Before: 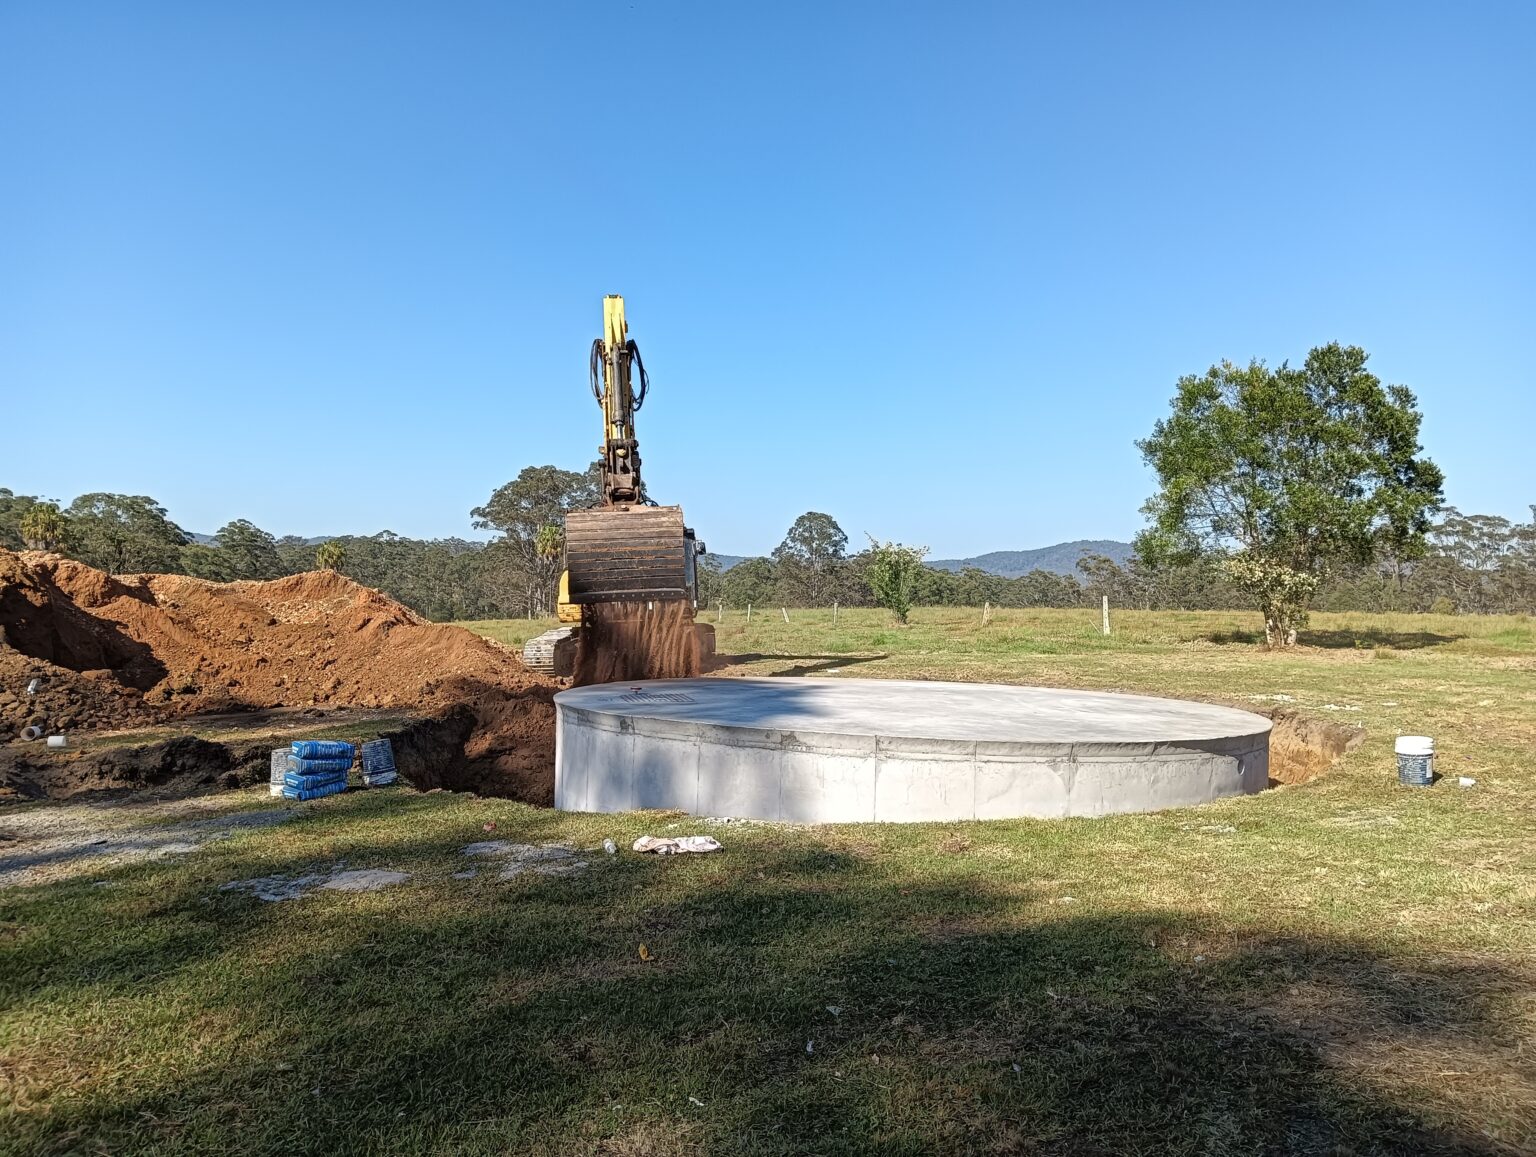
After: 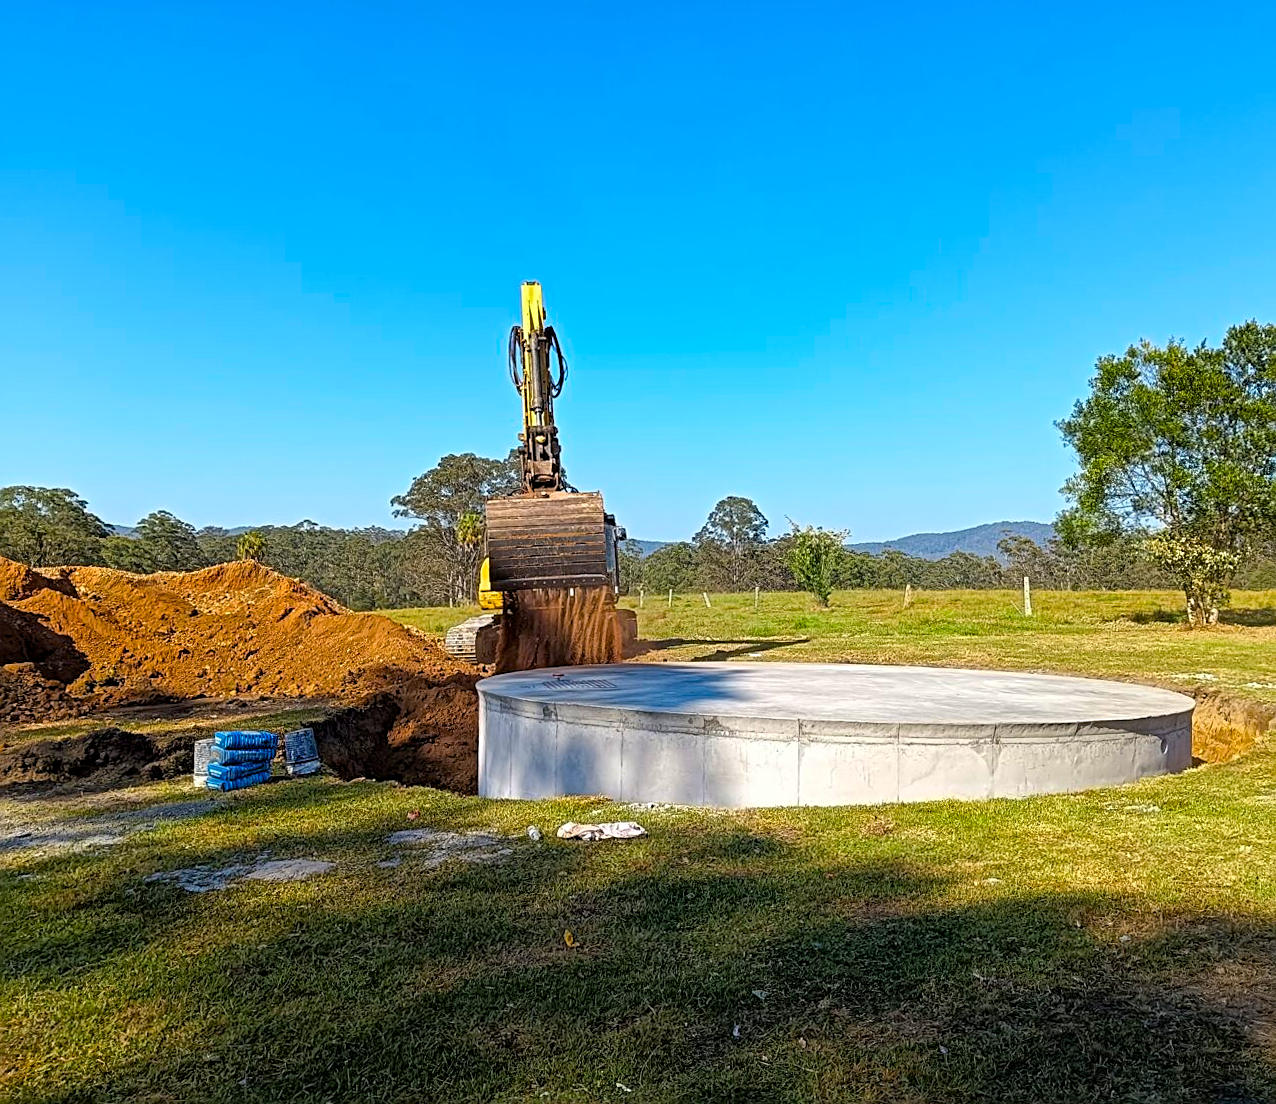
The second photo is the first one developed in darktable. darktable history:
sharpen: on, module defaults
crop and rotate: angle 0.687°, left 4.492%, top 0.567%, right 11.117%, bottom 2.484%
color balance rgb: power › hue 323.26°, global offset › luminance -0.274%, global offset › hue 262.84°, linear chroma grading › shadows -10.051%, linear chroma grading › global chroma 20.38%, perceptual saturation grading › global saturation 29.728%, global vibrance 20%
